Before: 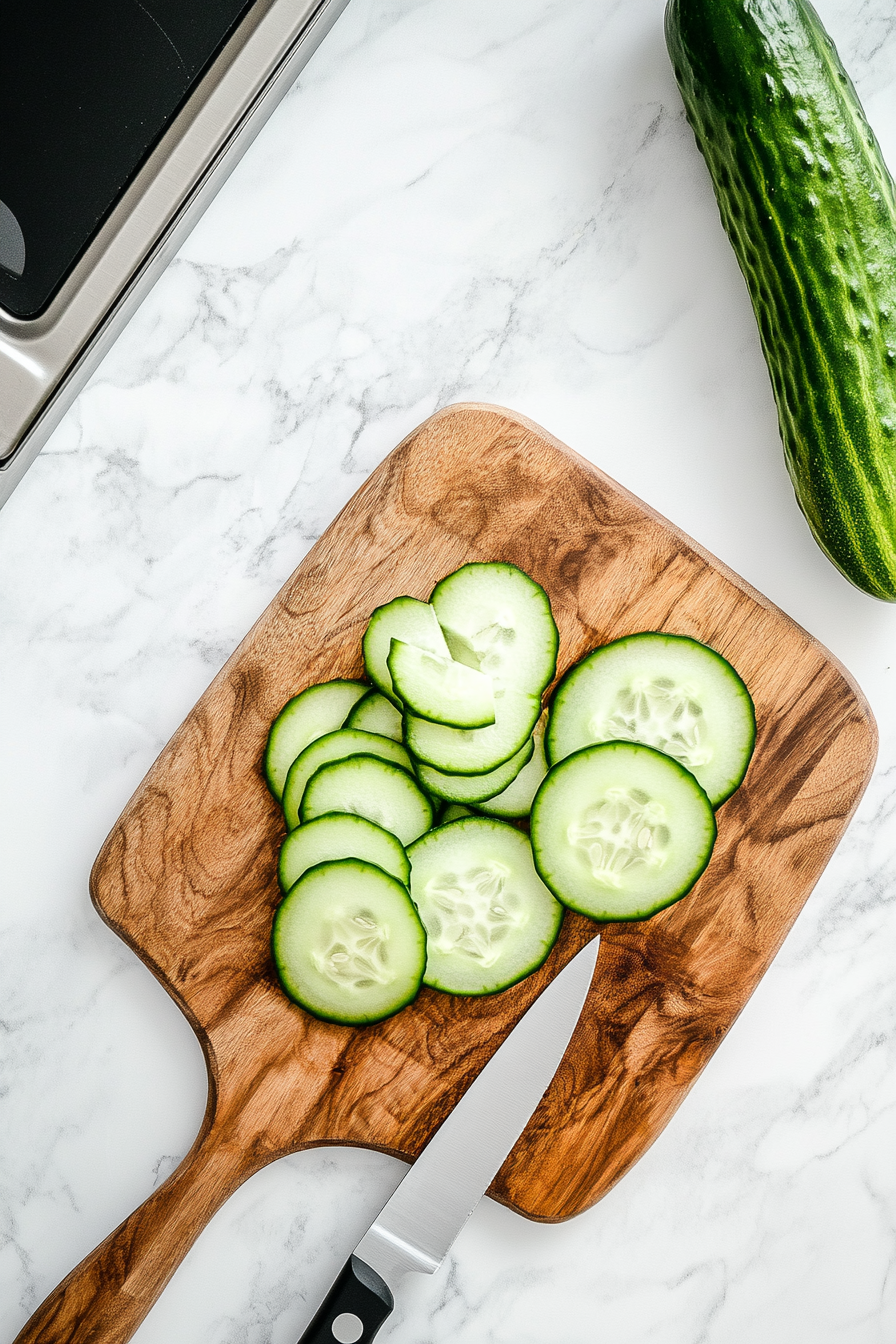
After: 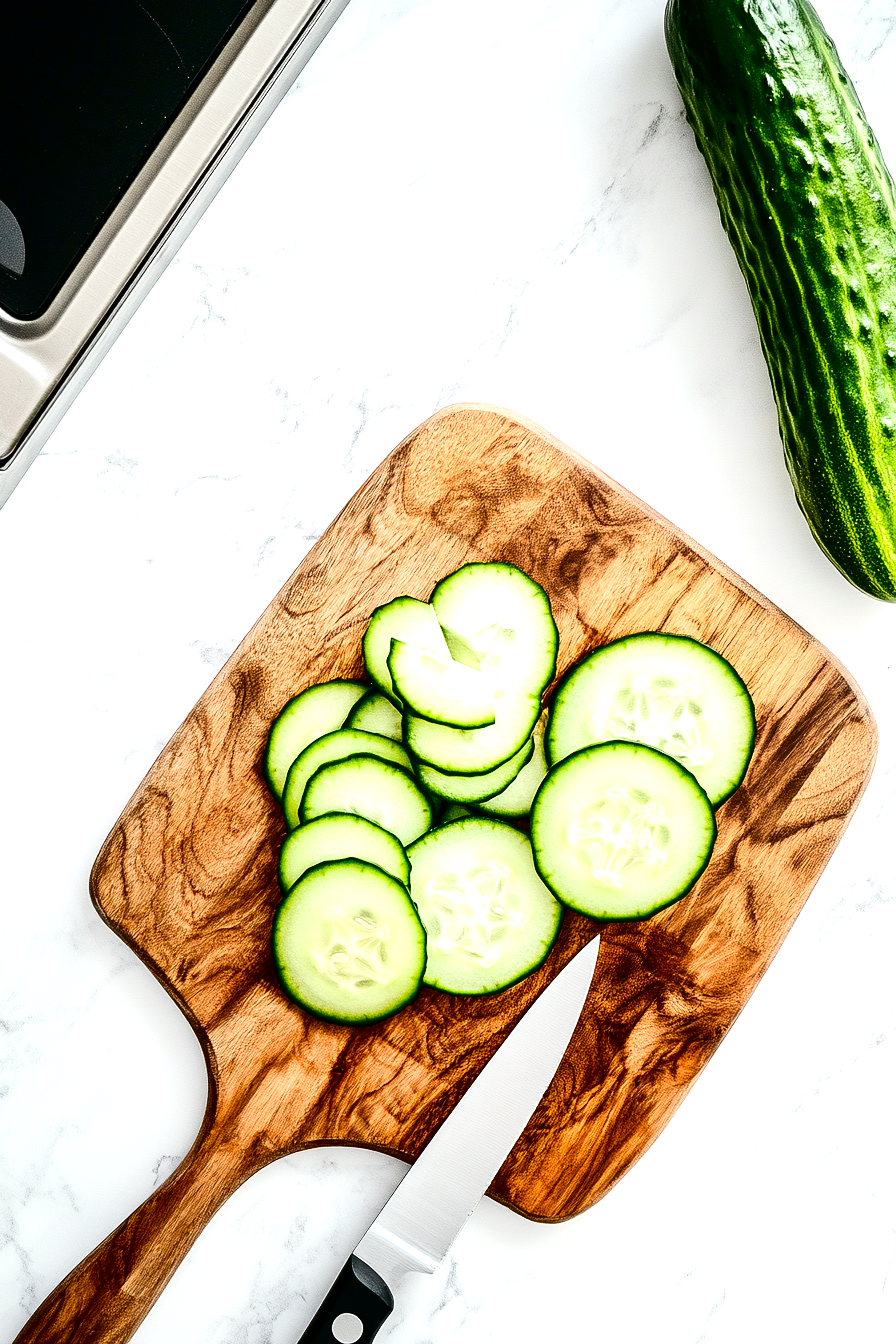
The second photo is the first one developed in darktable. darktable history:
exposure: black level correction 0, exposure 0.499 EV, compensate exposure bias true, compensate highlight preservation false
contrast brightness saturation: contrast 0.24, brightness -0.225, saturation 0.148
